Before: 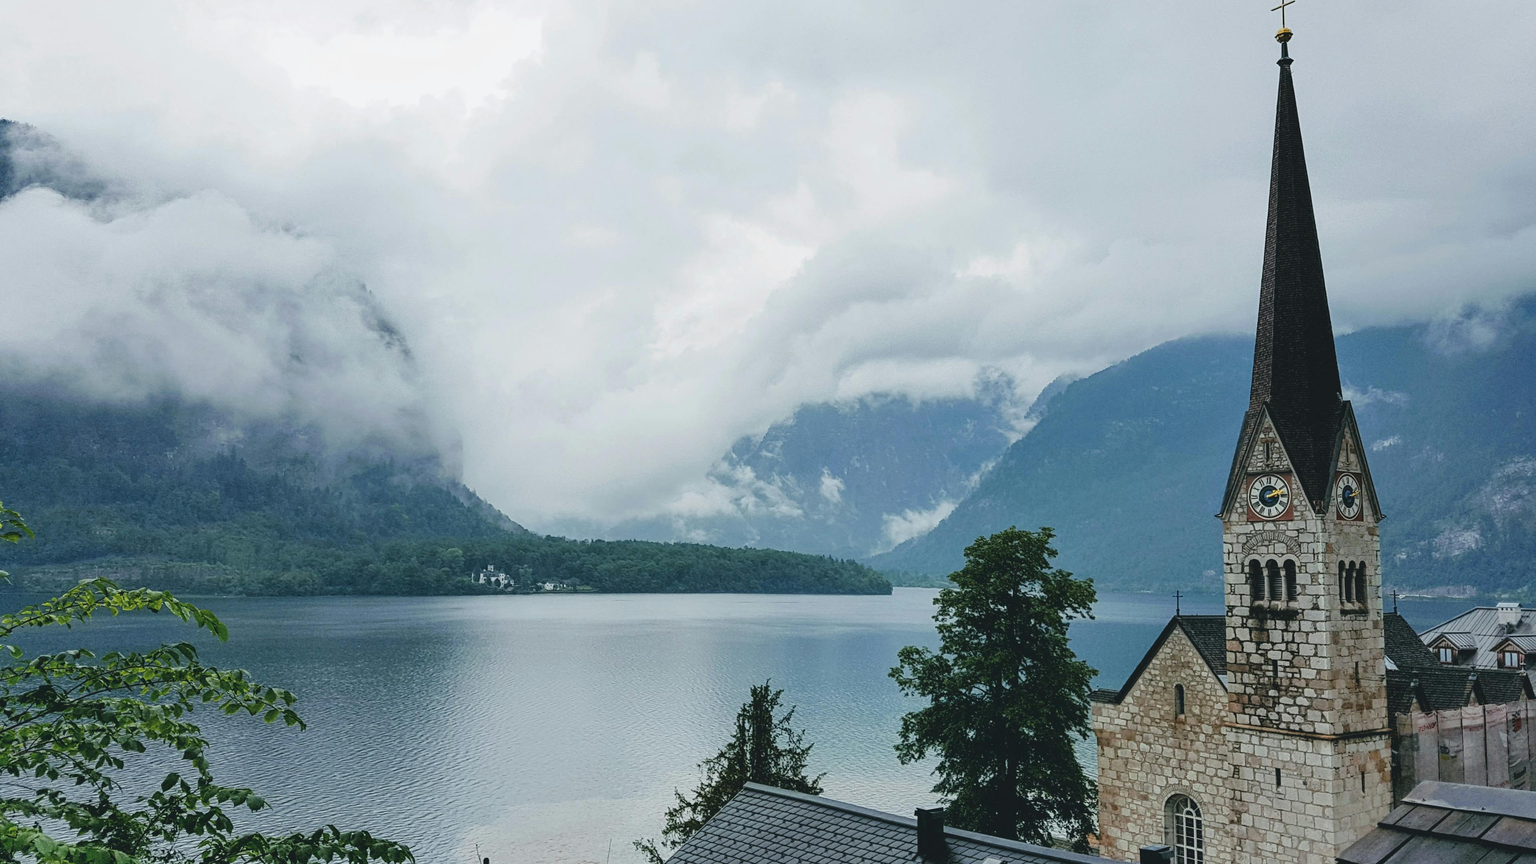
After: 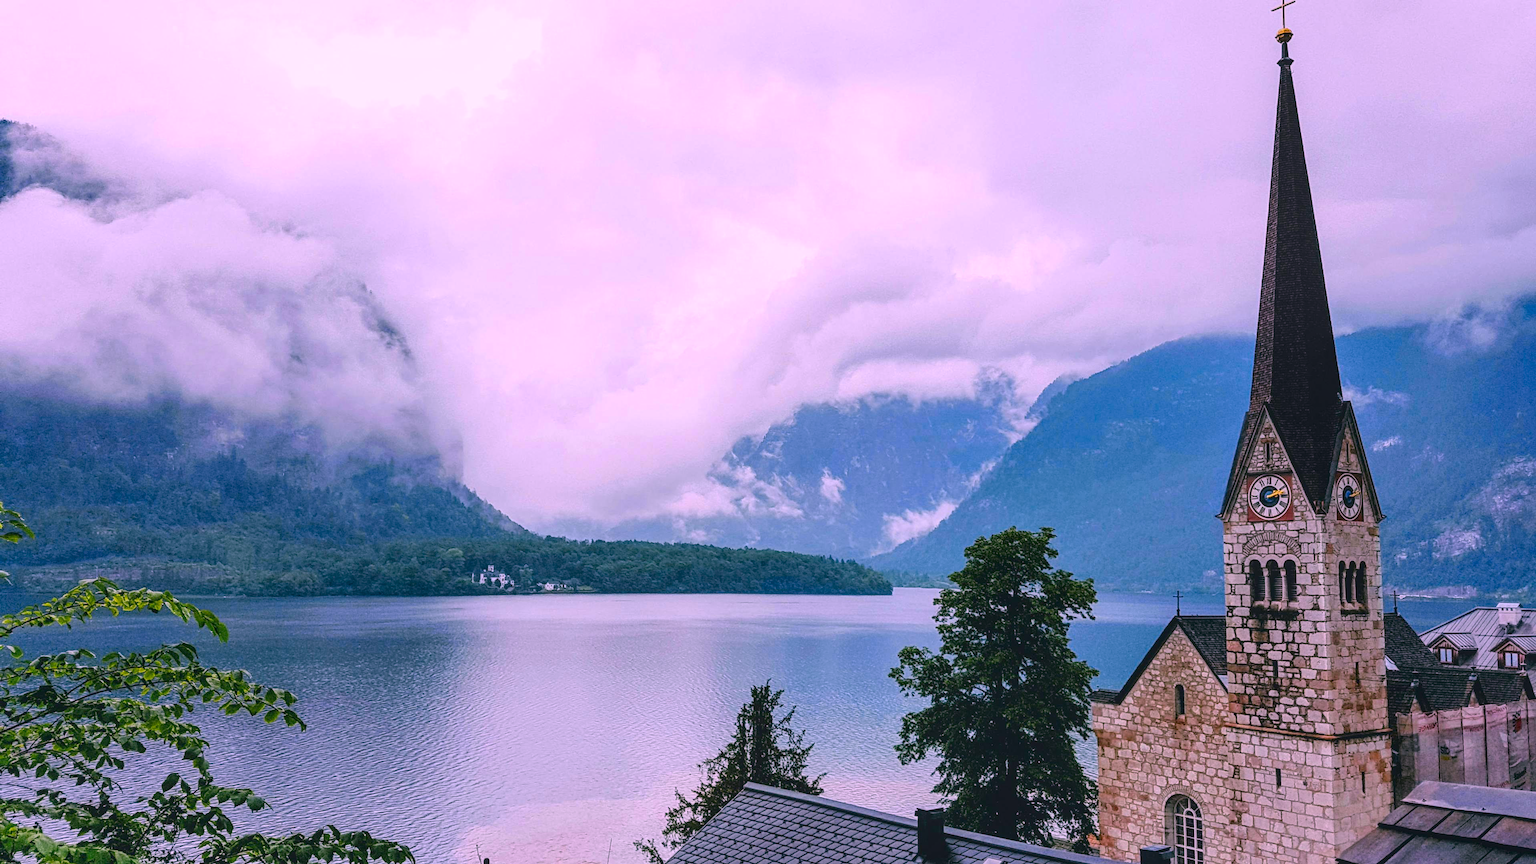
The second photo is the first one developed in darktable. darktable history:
local contrast: on, module defaults
exposure: exposure 0.085 EV, compensate highlight preservation false
color correction: highlights a* 18.88, highlights b* -11.44, saturation 1.64
